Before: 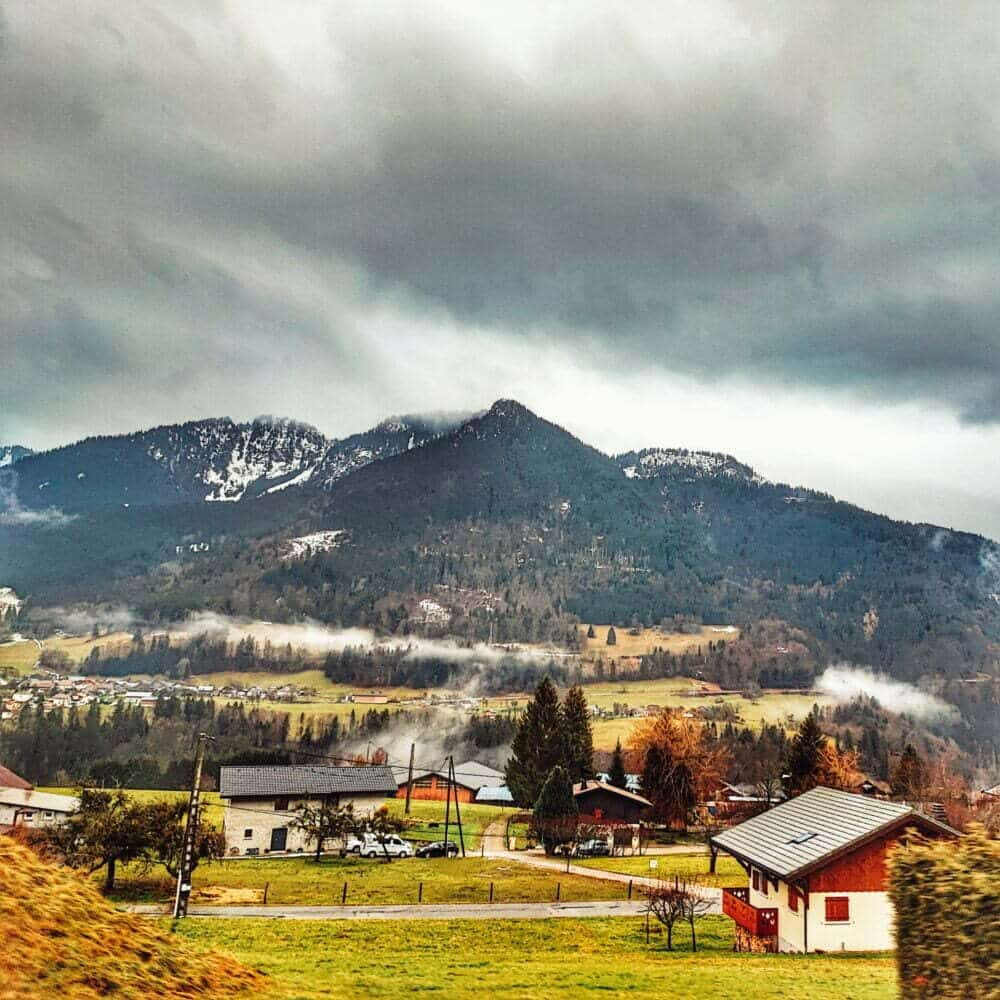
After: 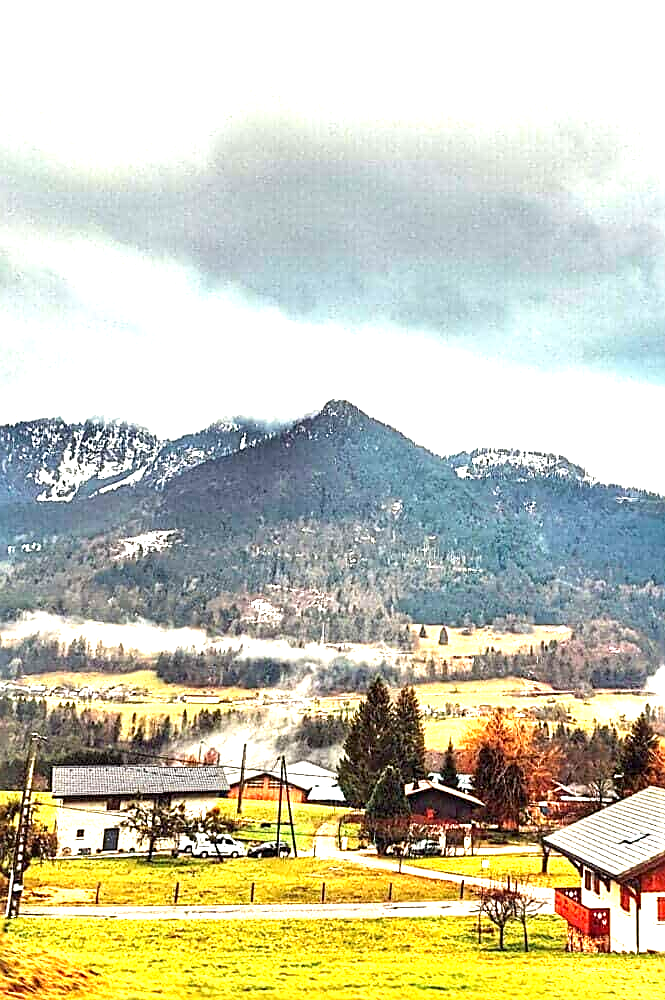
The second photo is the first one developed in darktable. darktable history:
exposure: black level correction 0.001, exposure 1.398 EV, compensate exposure bias true, compensate highlight preservation false
sharpen: on, module defaults
crop: left 16.899%, right 16.556%
